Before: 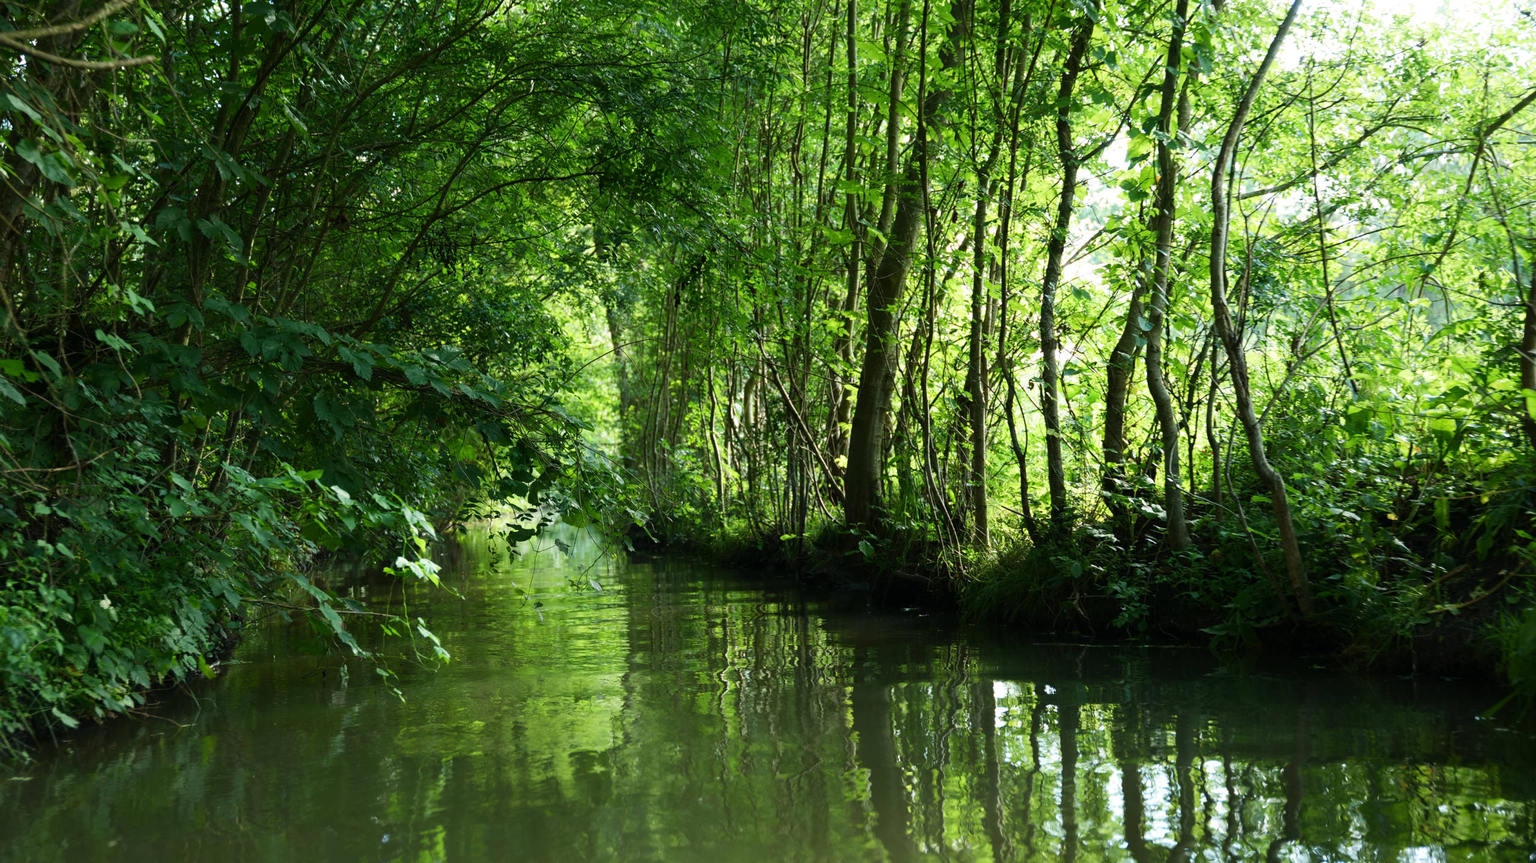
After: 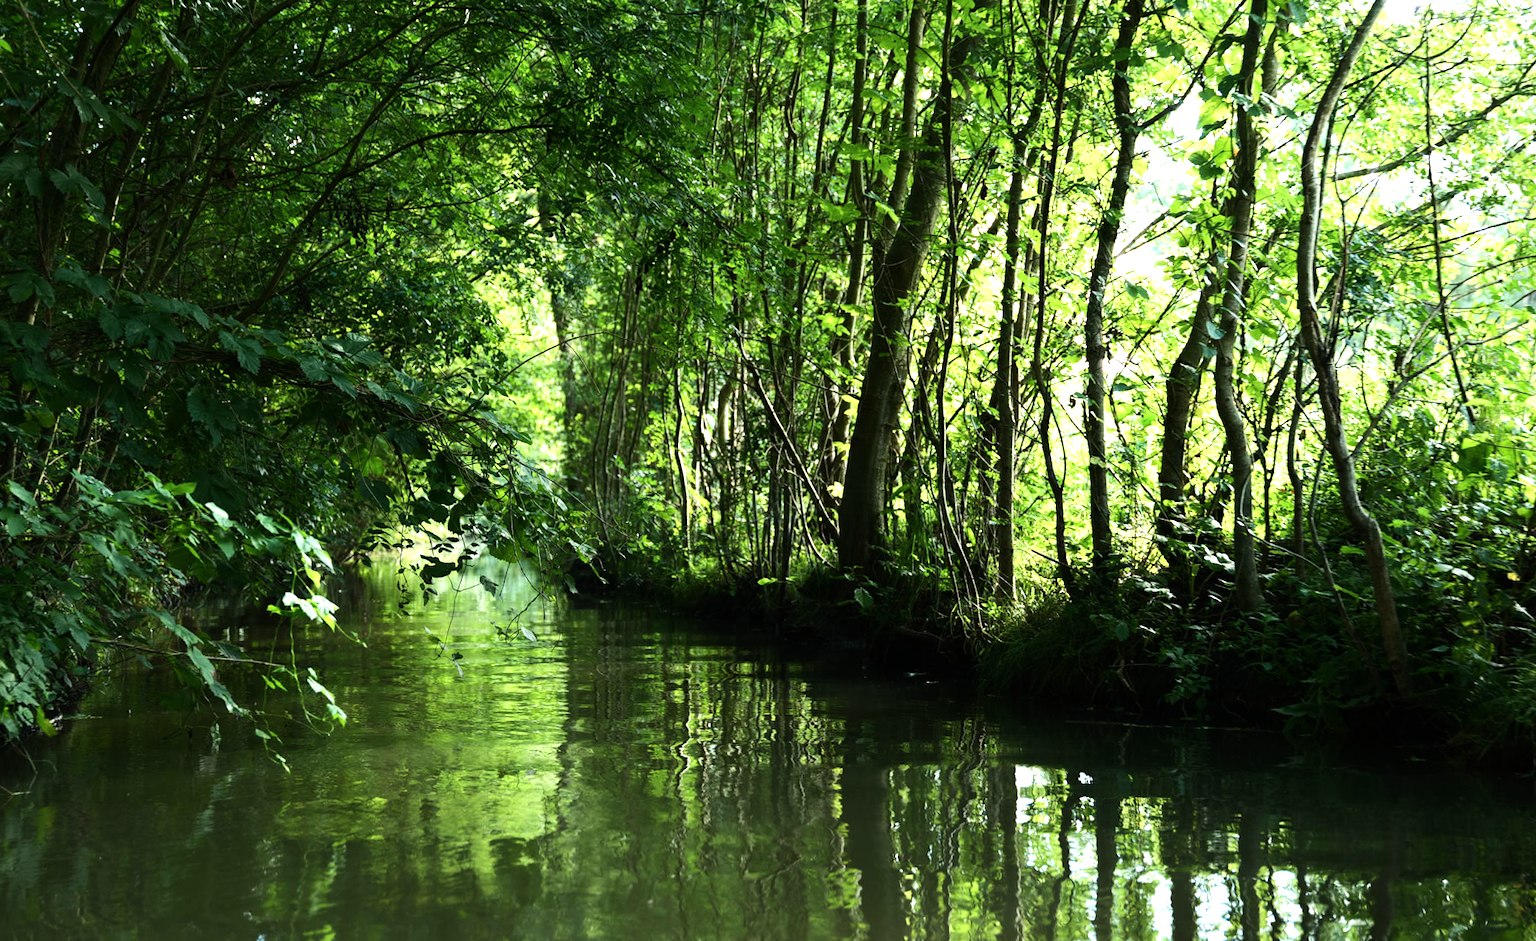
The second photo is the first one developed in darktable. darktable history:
rotate and perspective: rotation 1.57°, crop left 0.018, crop right 0.982, crop top 0.039, crop bottom 0.961
crop: left 9.807%, top 6.259%, right 7.334%, bottom 2.177%
tone equalizer: -8 EV -0.75 EV, -7 EV -0.7 EV, -6 EV -0.6 EV, -5 EV -0.4 EV, -3 EV 0.4 EV, -2 EV 0.6 EV, -1 EV 0.7 EV, +0 EV 0.75 EV, edges refinement/feathering 500, mask exposure compensation -1.57 EV, preserve details no
color zones: curves: ch1 [(0, 0.469) (0.01, 0.469) (0.12, 0.446) (0.248, 0.469) (0.5, 0.5) (0.748, 0.5) (0.99, 0.469) (1, 0.469)]
